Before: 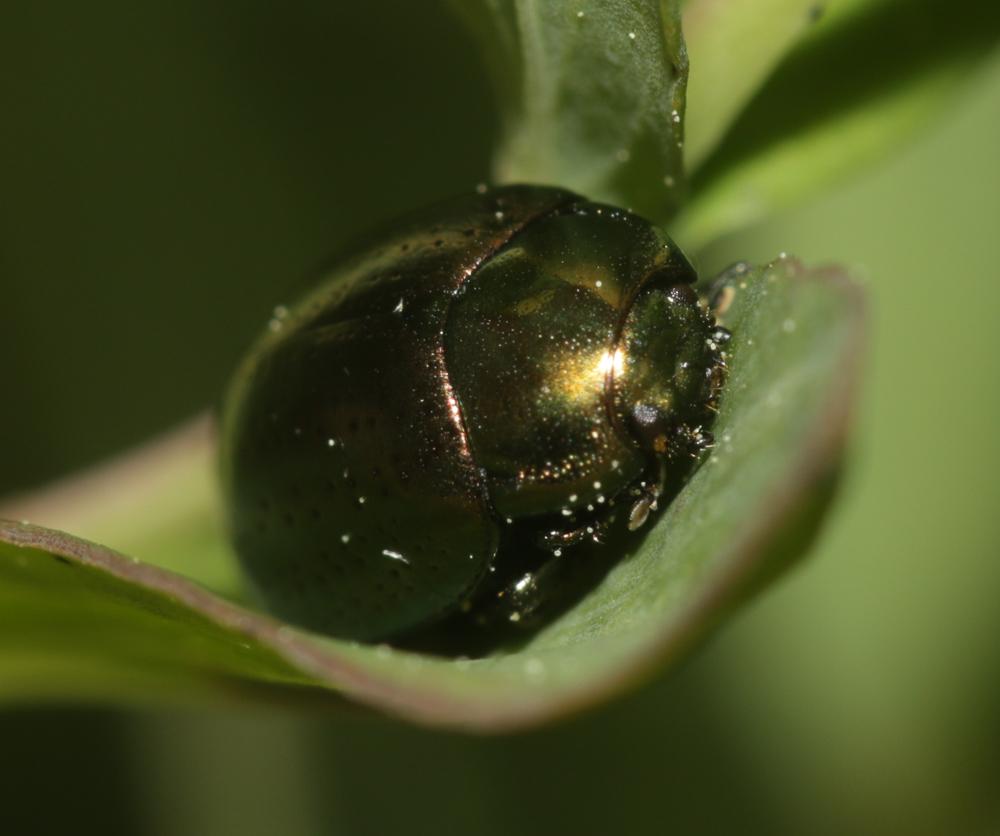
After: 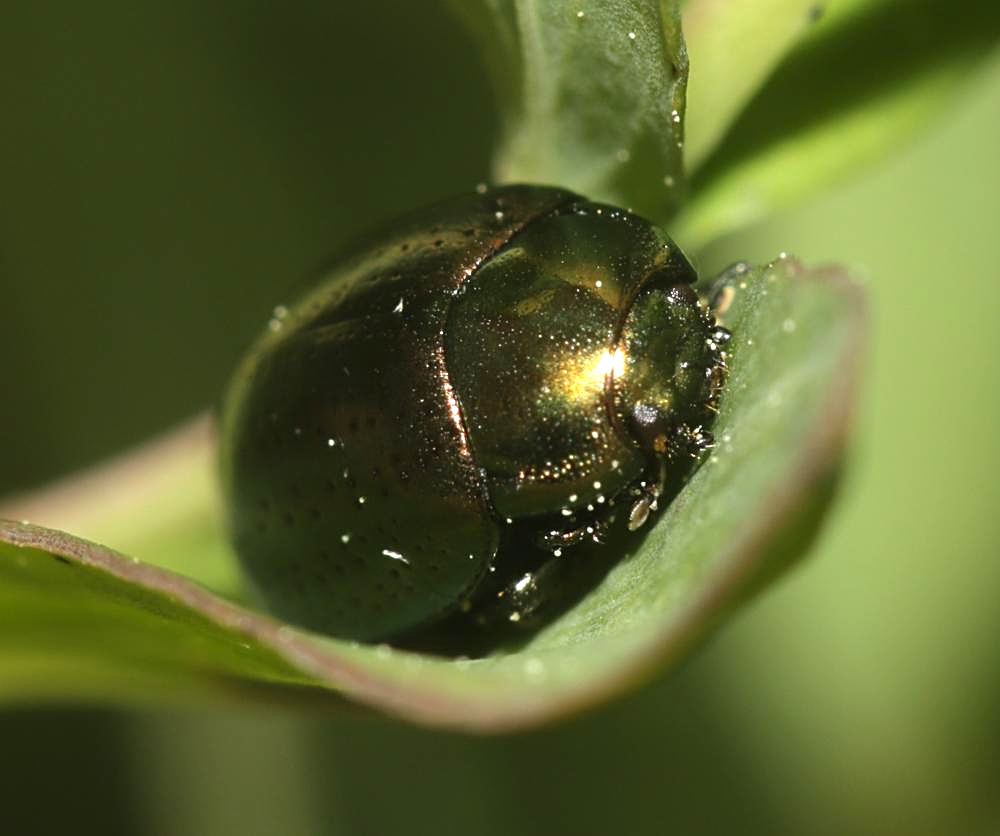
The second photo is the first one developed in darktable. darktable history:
sharpen: on, module defaults
exposure: black level correction 0, exposure 0.7 EV, compensate highlight preservation false
